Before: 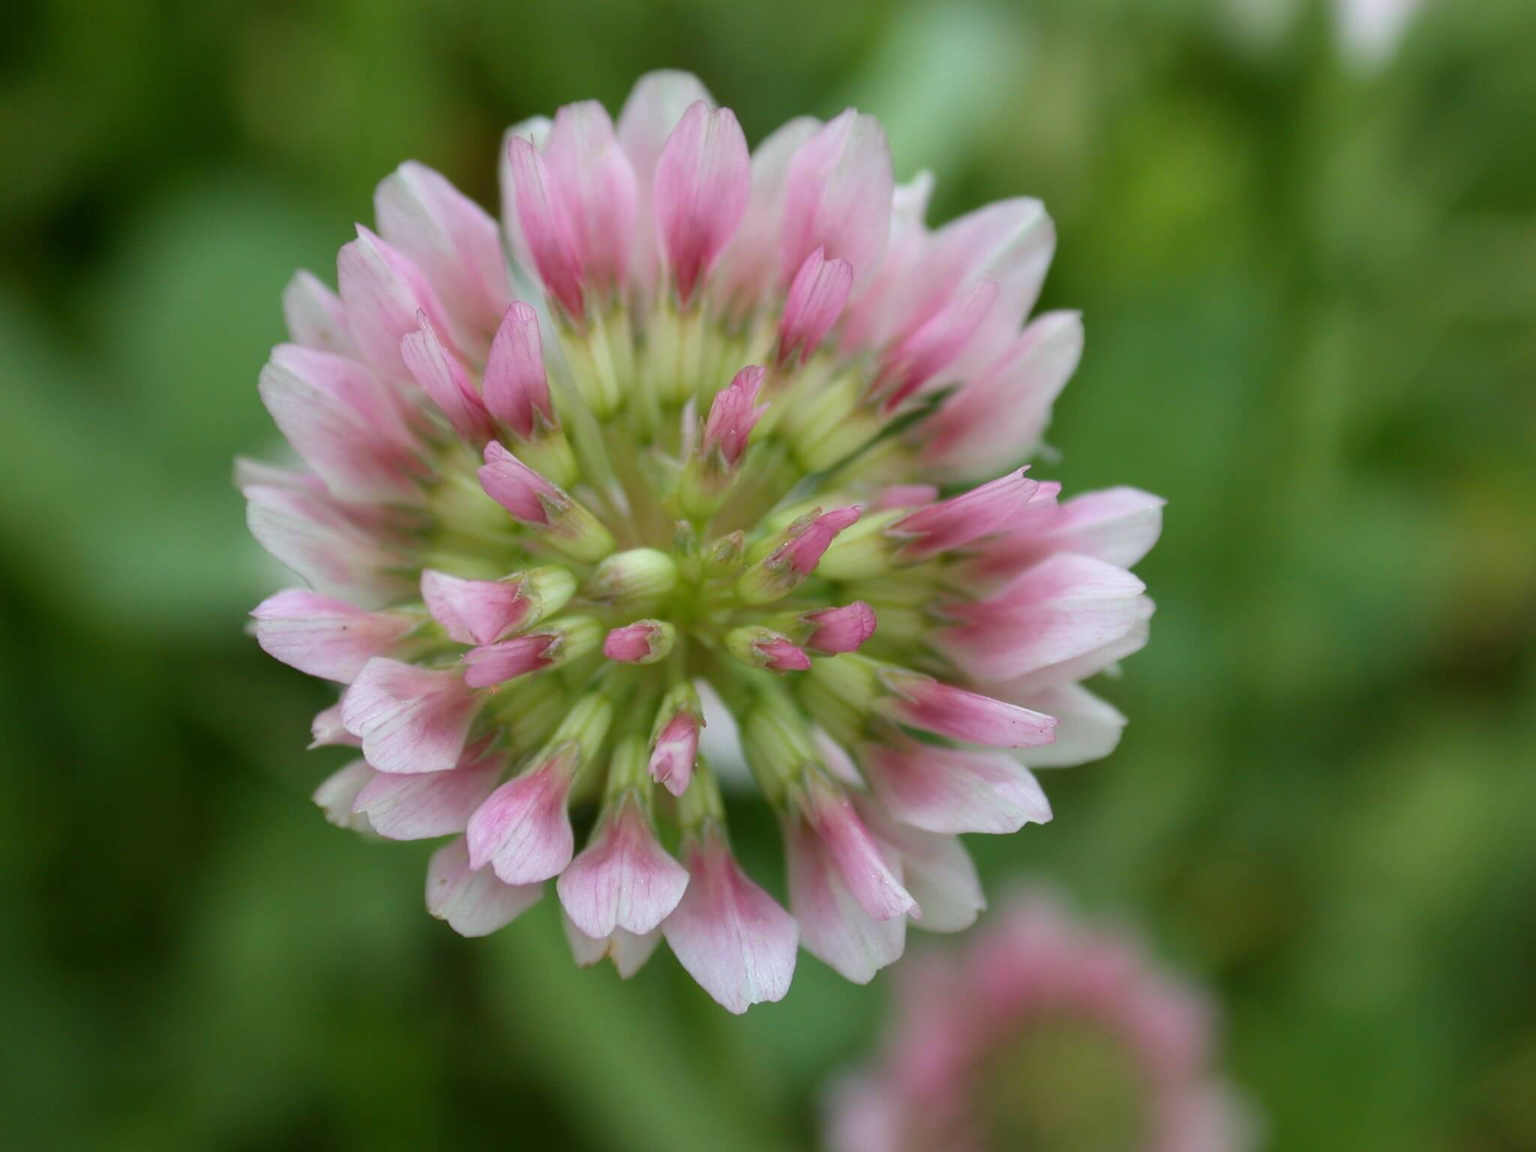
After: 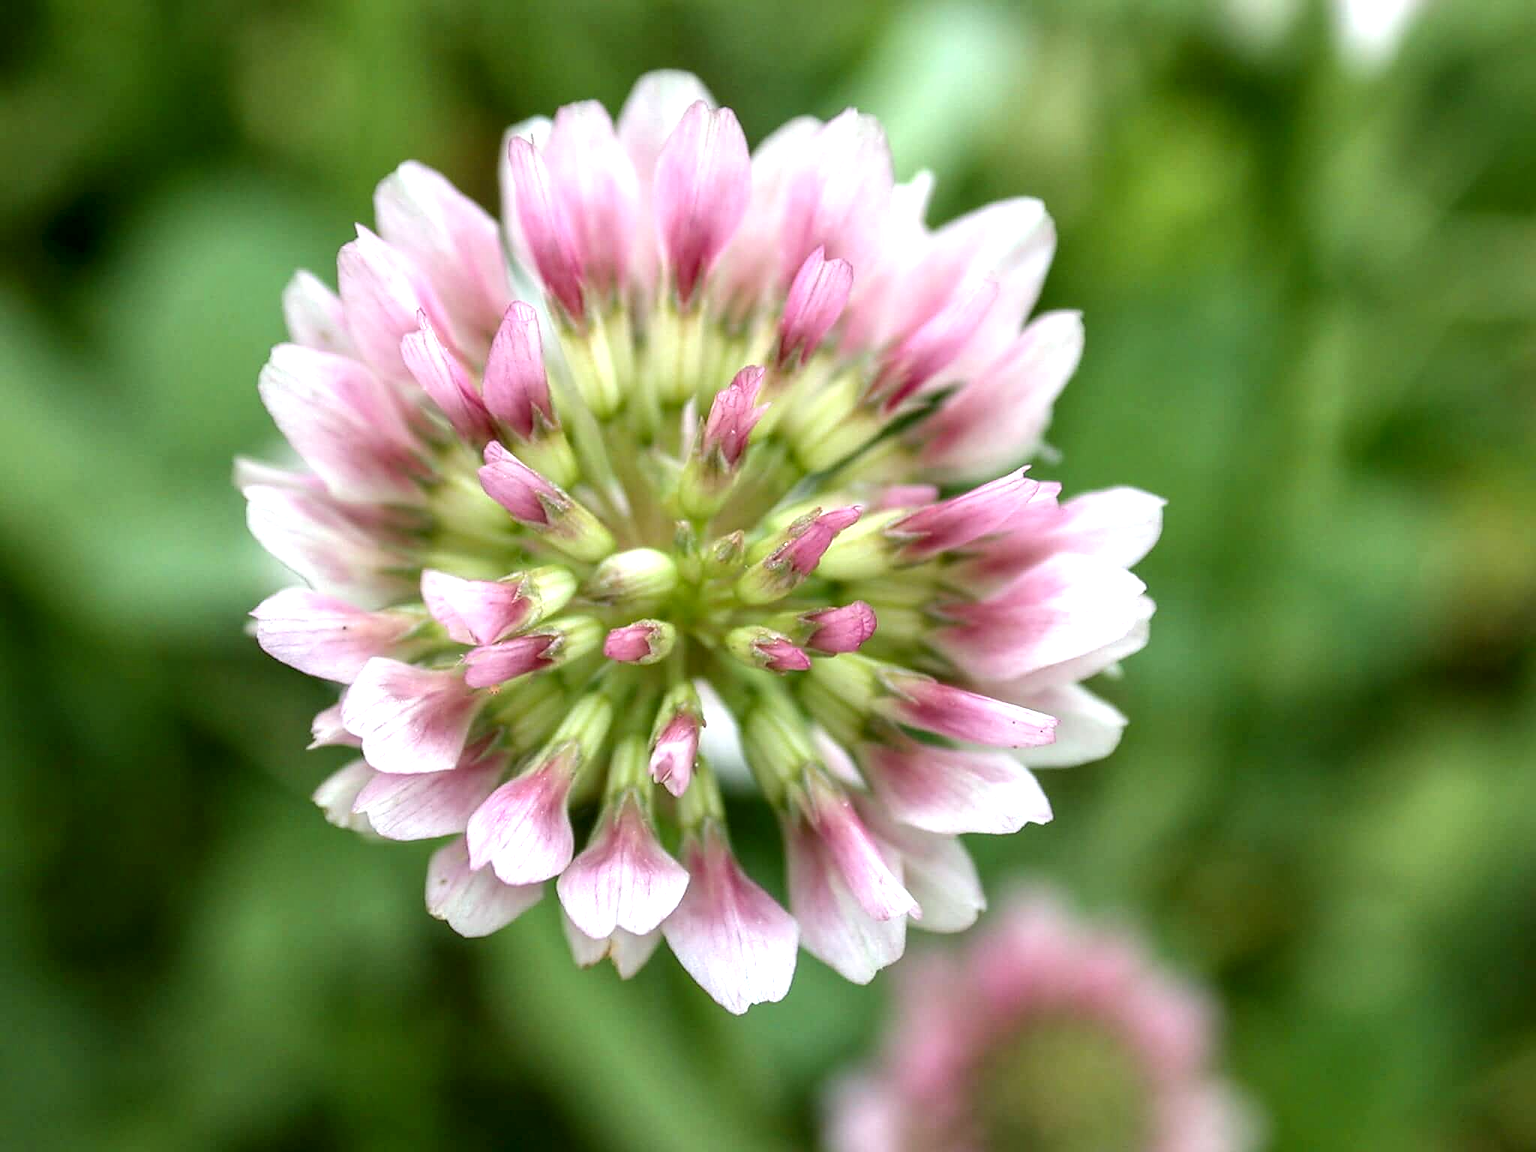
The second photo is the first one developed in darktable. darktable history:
sharpen: on, module defaults
exposure: black level correction 0, exposure 0.695 EV, compensate exposure bias true, compensate highlight preservation false
local contrast: highlights 60%, shadows 63%, detail 160%
